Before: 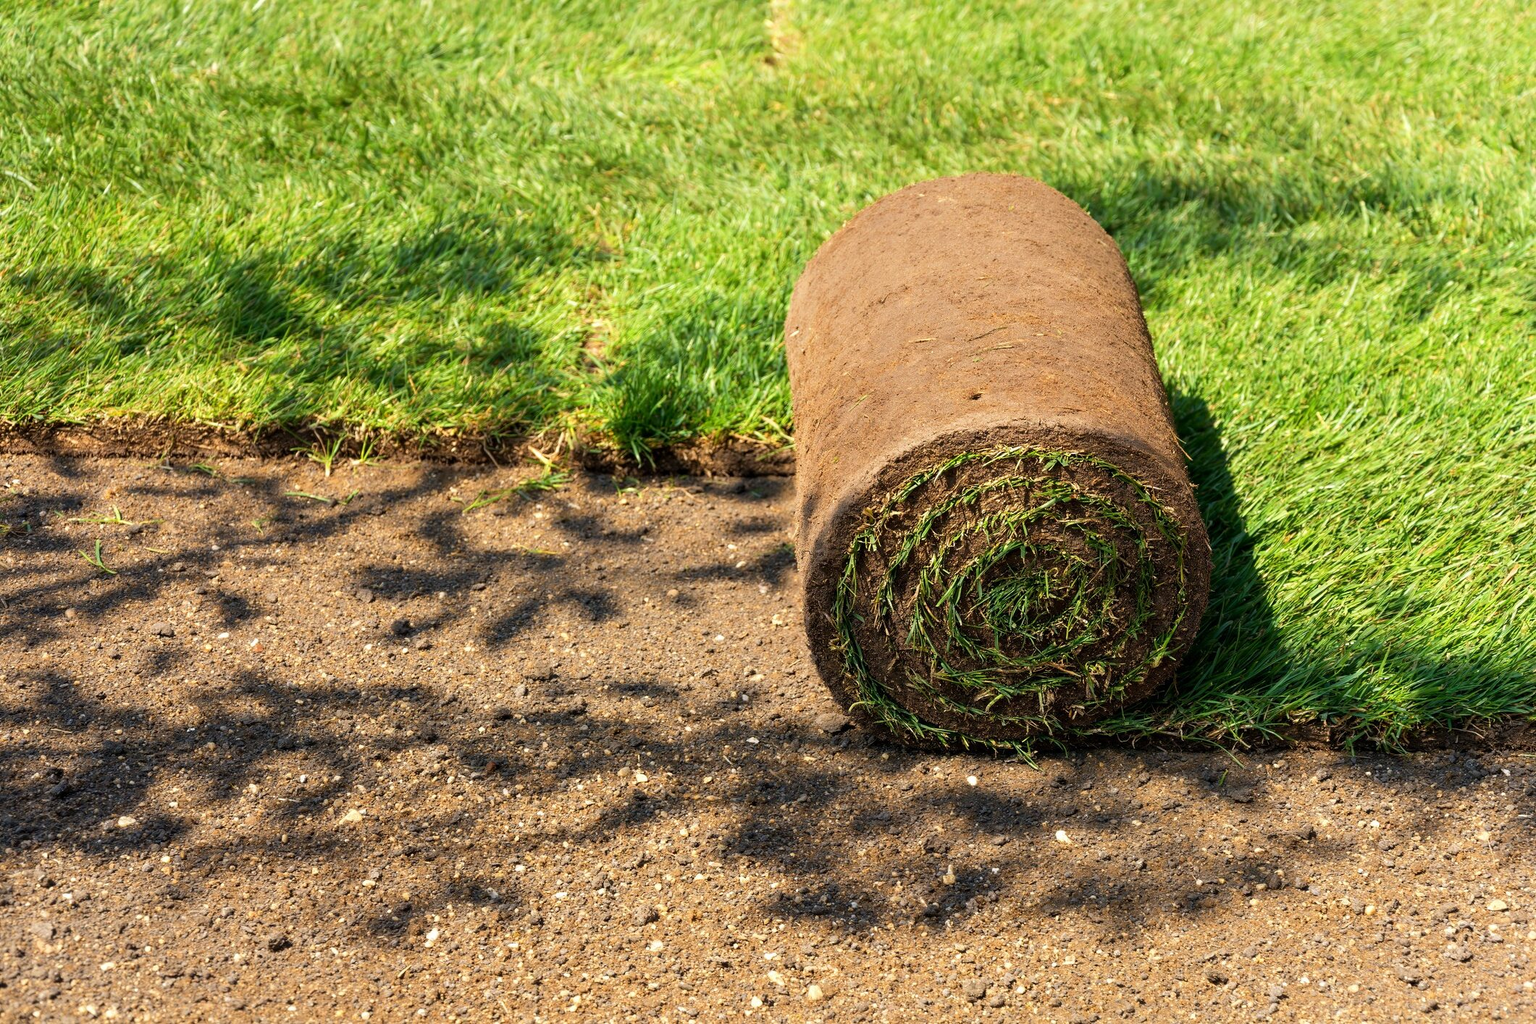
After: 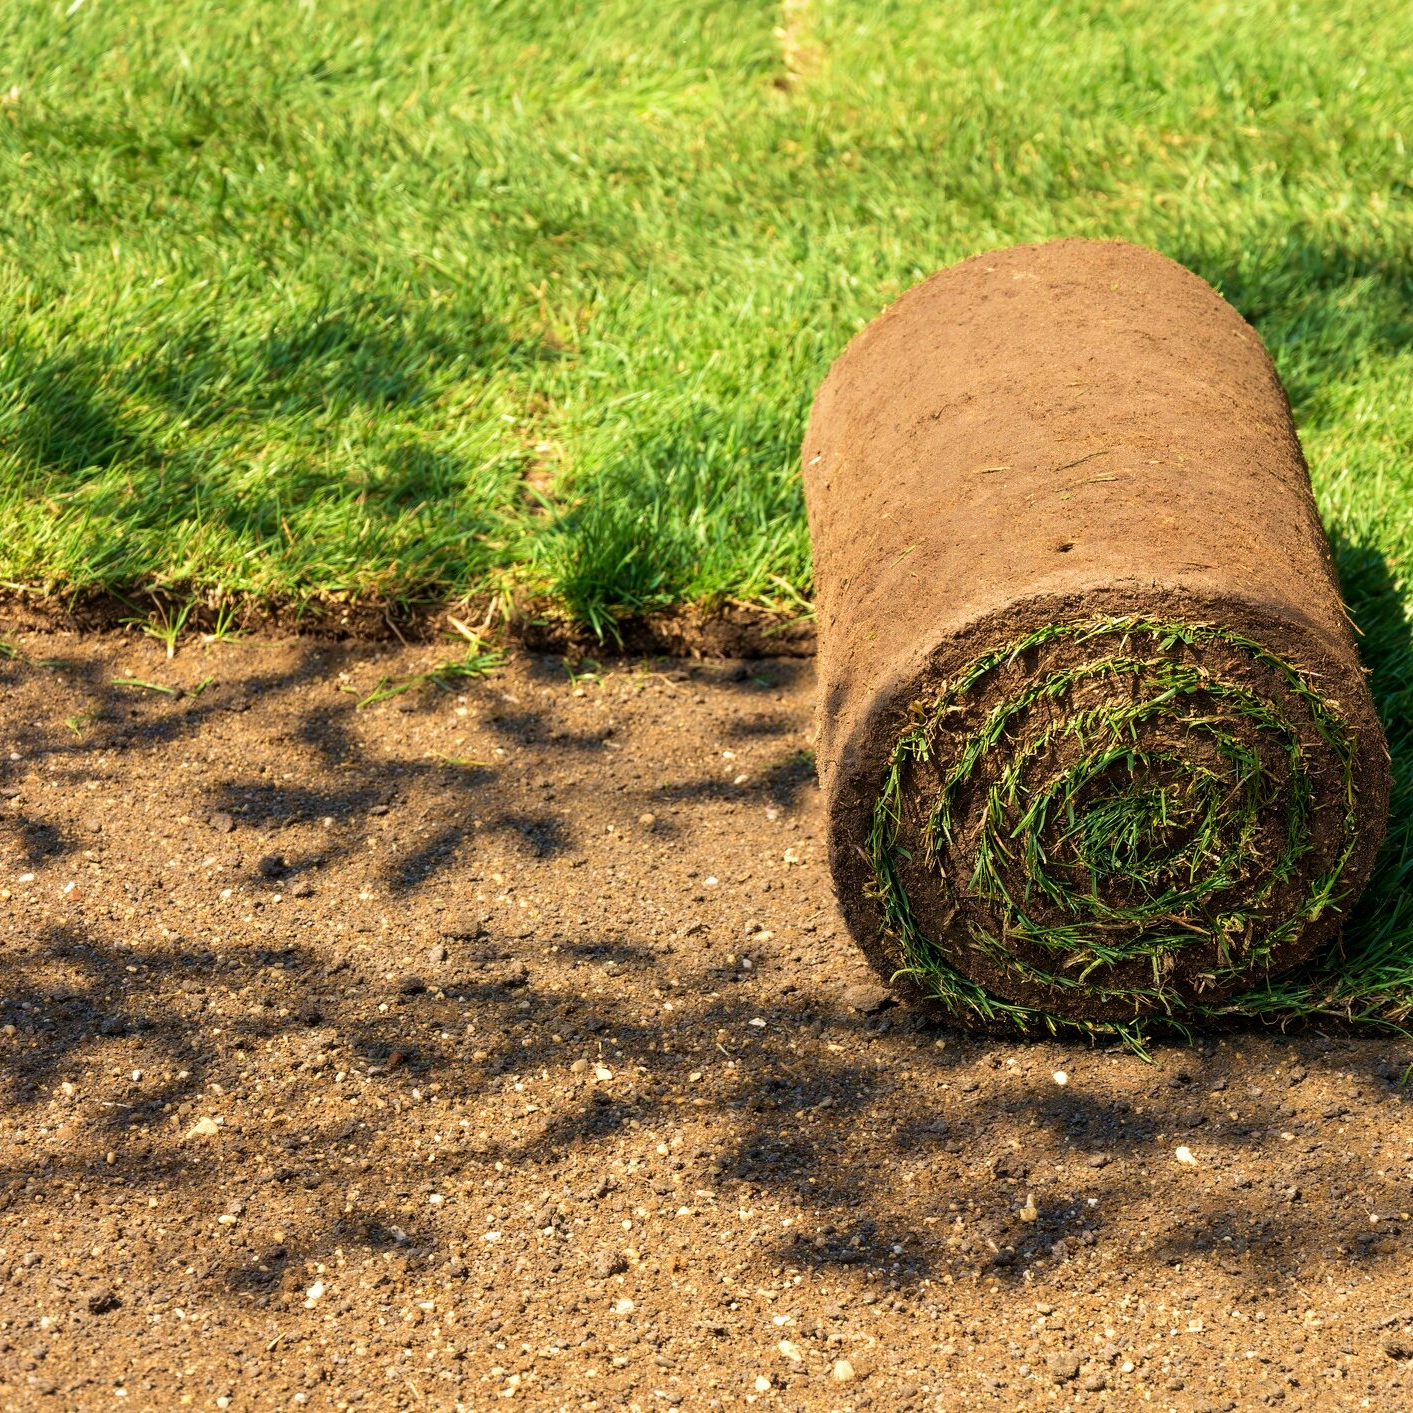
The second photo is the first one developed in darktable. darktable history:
crop and rotate: left 13.342%, right 19.991%
velvia: strength 40%
